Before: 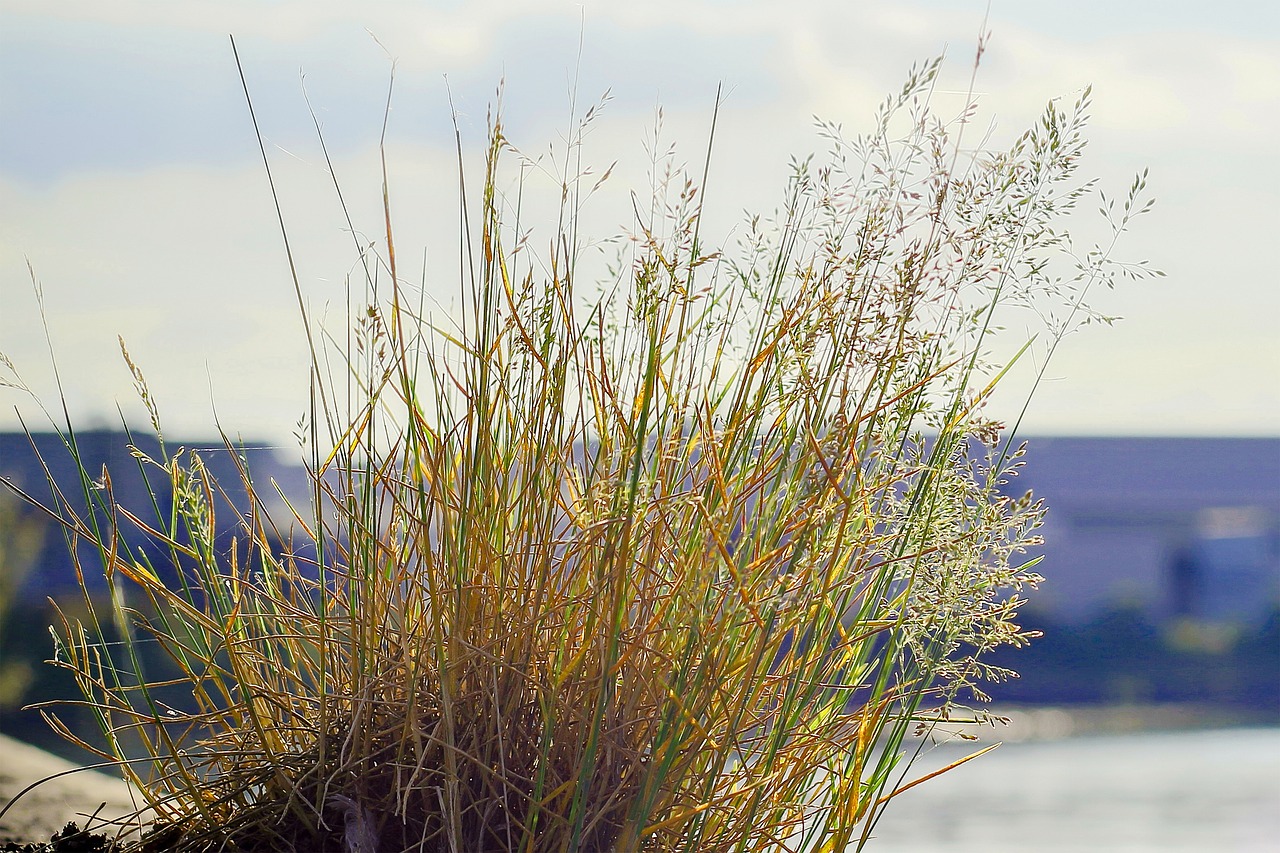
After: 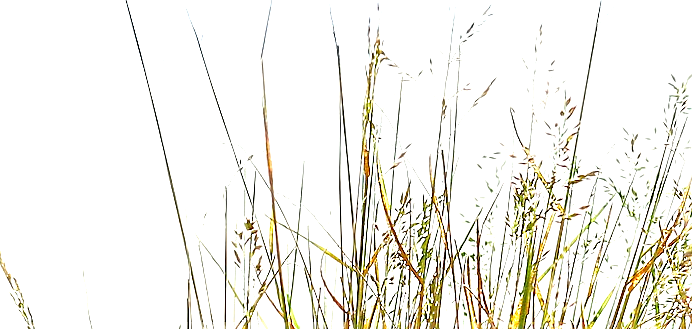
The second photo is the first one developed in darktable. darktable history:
crop: left 10.121%, top 10.631%, right 36.218%, bottom 51.526%
rotate and perspective: rotation 0.8°, automatic cropping off
sharpen: radius 2.676, amount 0.669
exposure: black level correction 0.001, exposure 1.129 EV, compensate exposure bias true, compensate highlight preservation false
